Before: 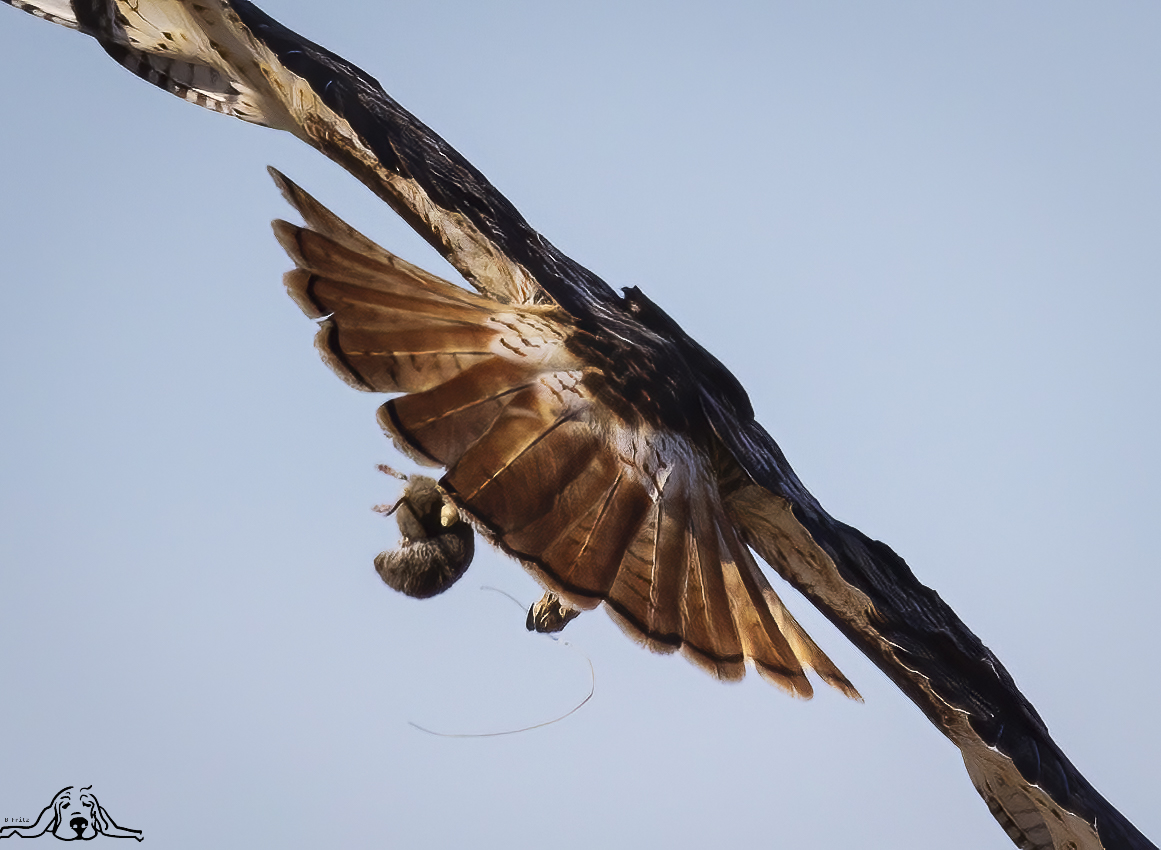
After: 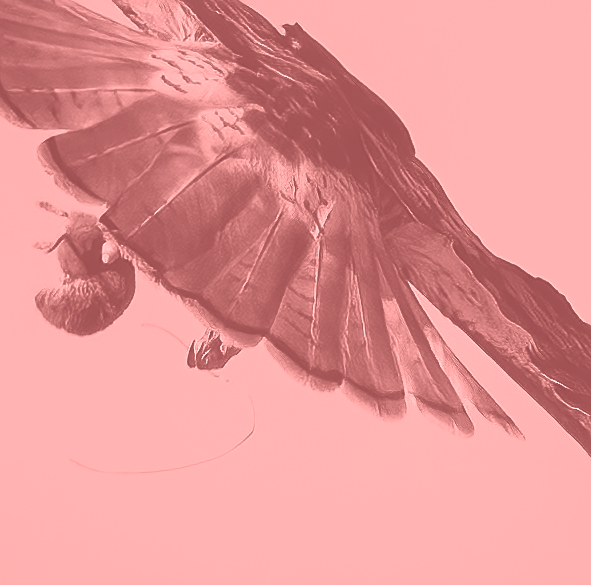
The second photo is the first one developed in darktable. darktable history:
sharpen: on, module defaults
colorize: saturation 51%, source mix 50.67%, lightness 50.67%
crop and rotate: left 29.237%, top 31.152%, right 19.807%
color balance: lift [1.004, 1.002, 1.002, 0.998], gamma [1, 1.007, 1.002, 0.993], gain [1, 0.977, 1.013, 1.023], contrast -3.64%
